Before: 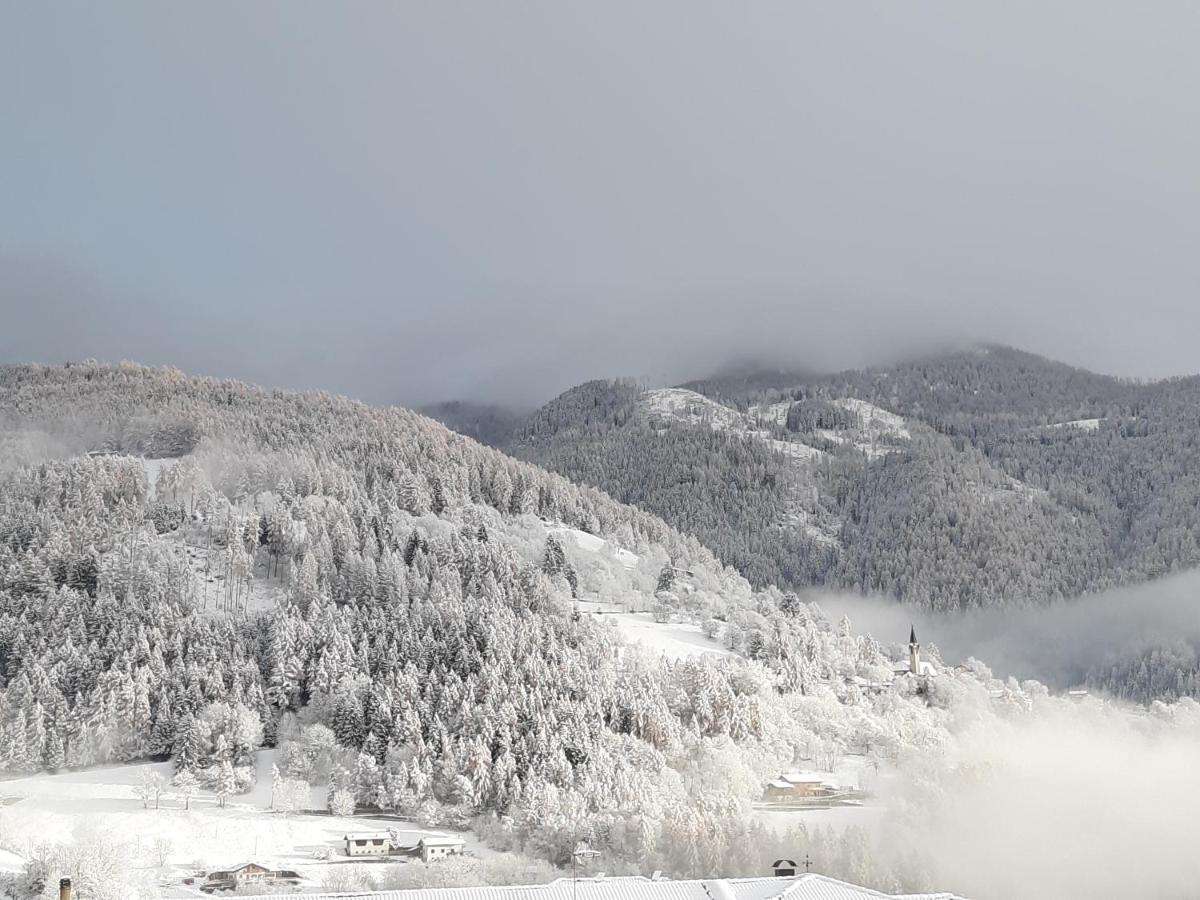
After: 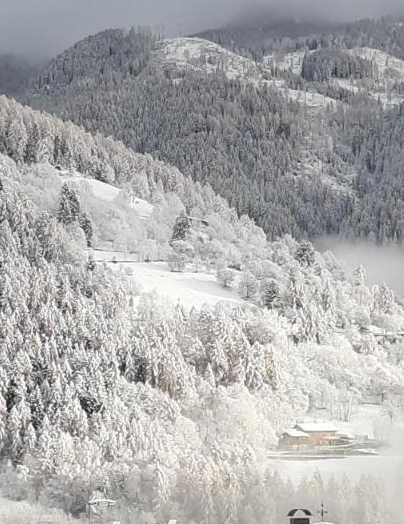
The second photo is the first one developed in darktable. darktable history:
crop: left 40.445%, top 39.07%, right 25.836%, bottom 2.637%
